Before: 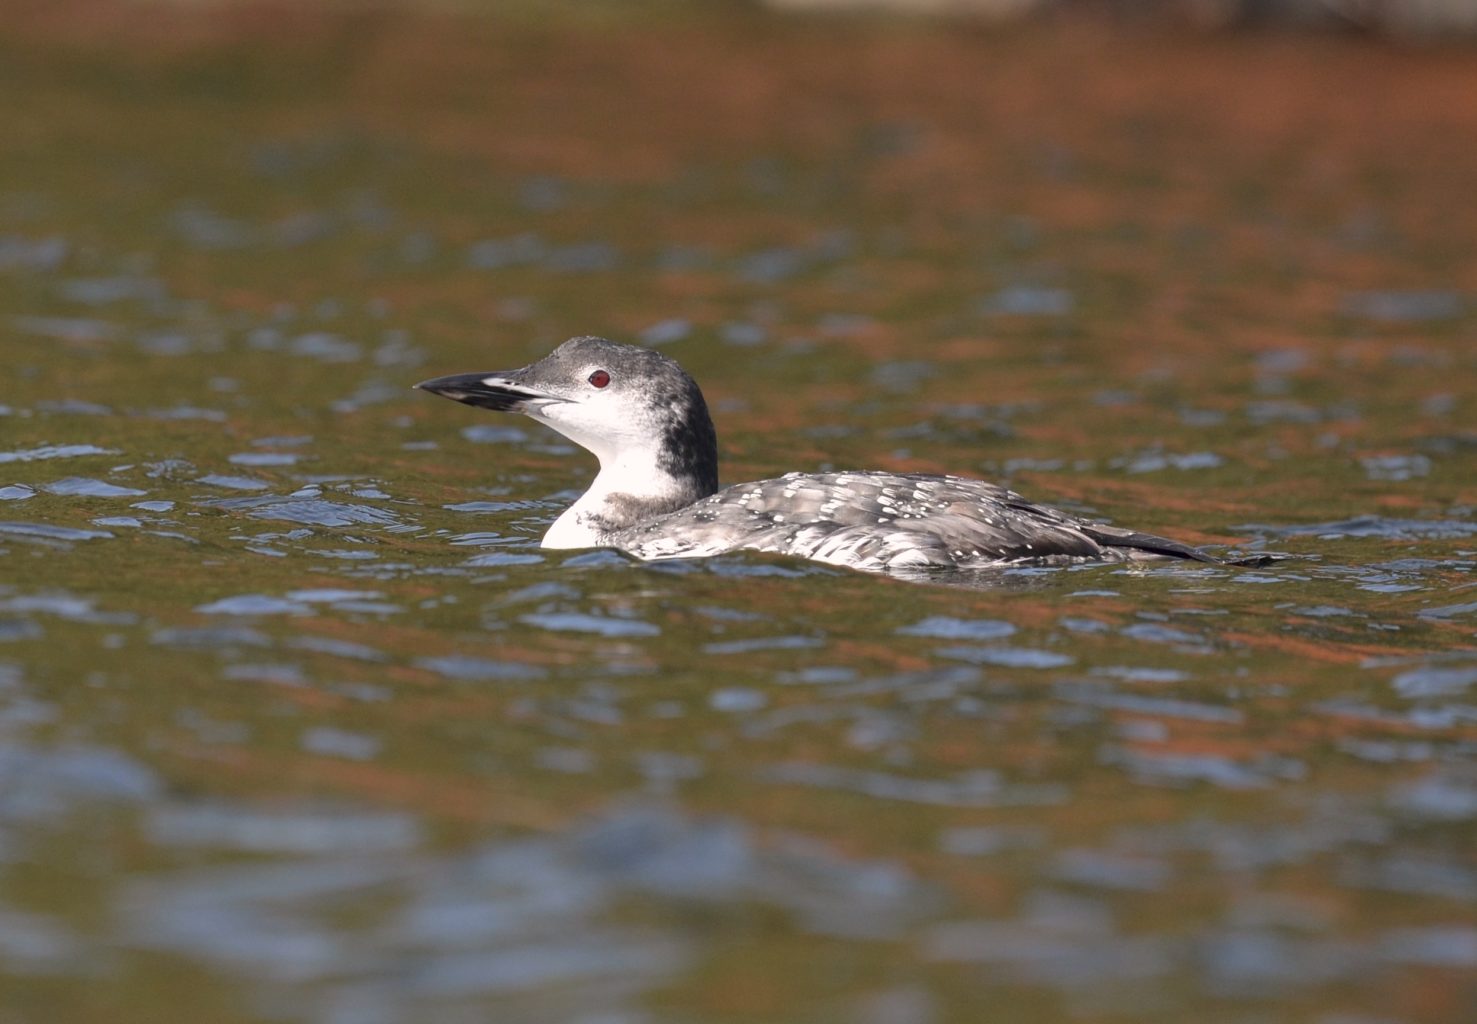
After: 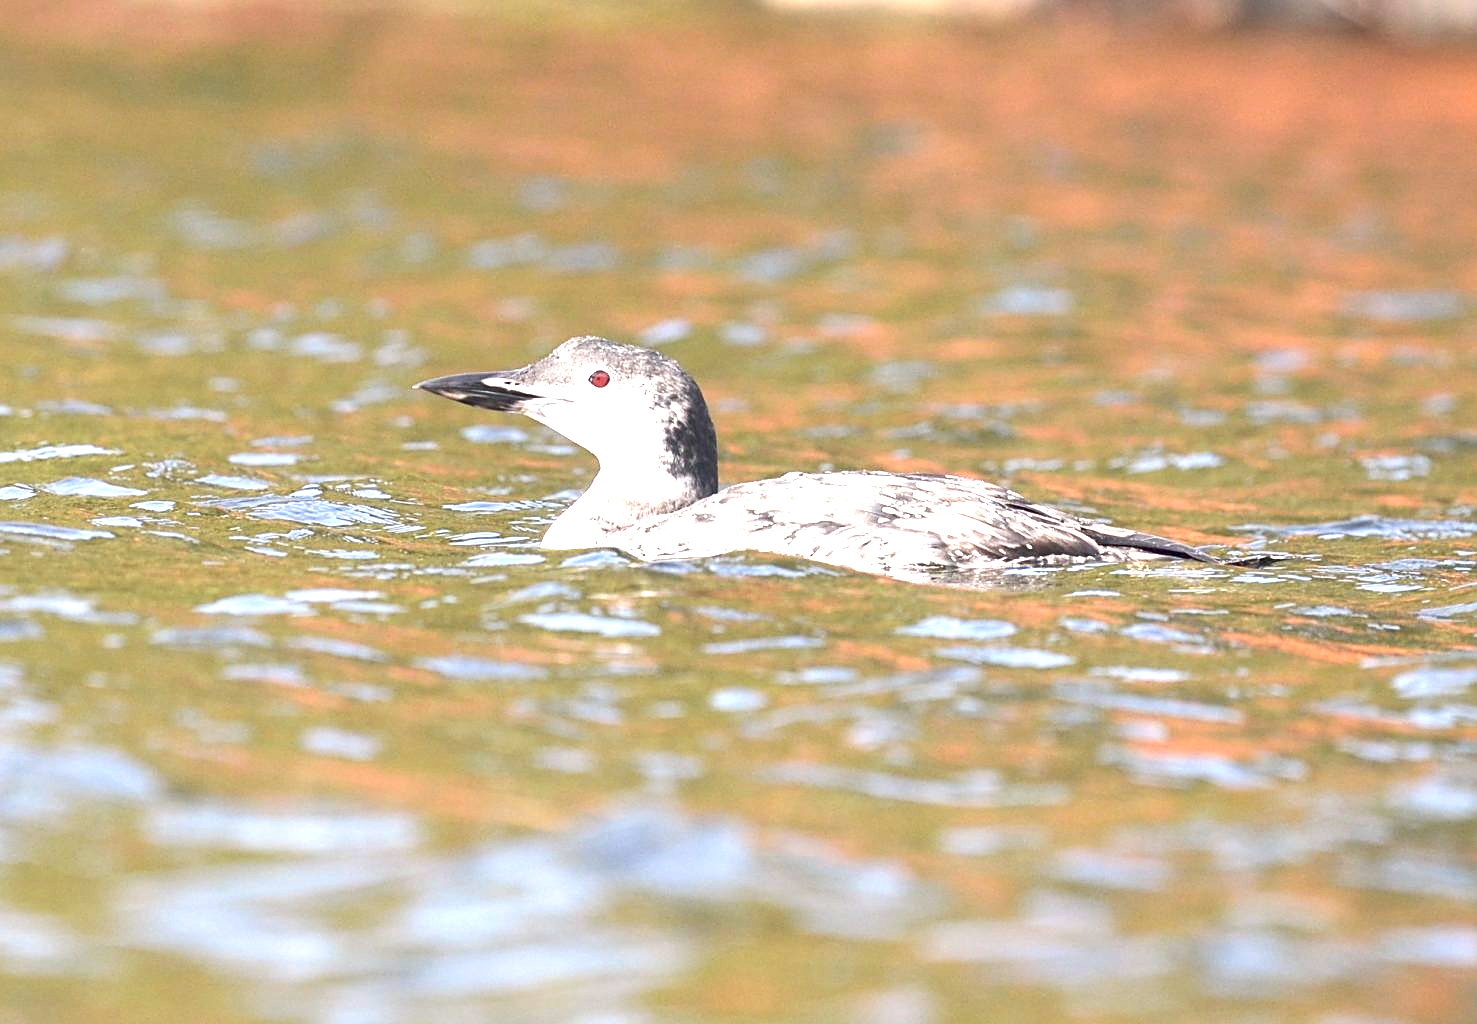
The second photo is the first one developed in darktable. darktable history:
exposure: black level correction 0, exposure 2.138 EV, compensate exposure bias true, compensate highlight preservation false
sharpen: on, module defaults
